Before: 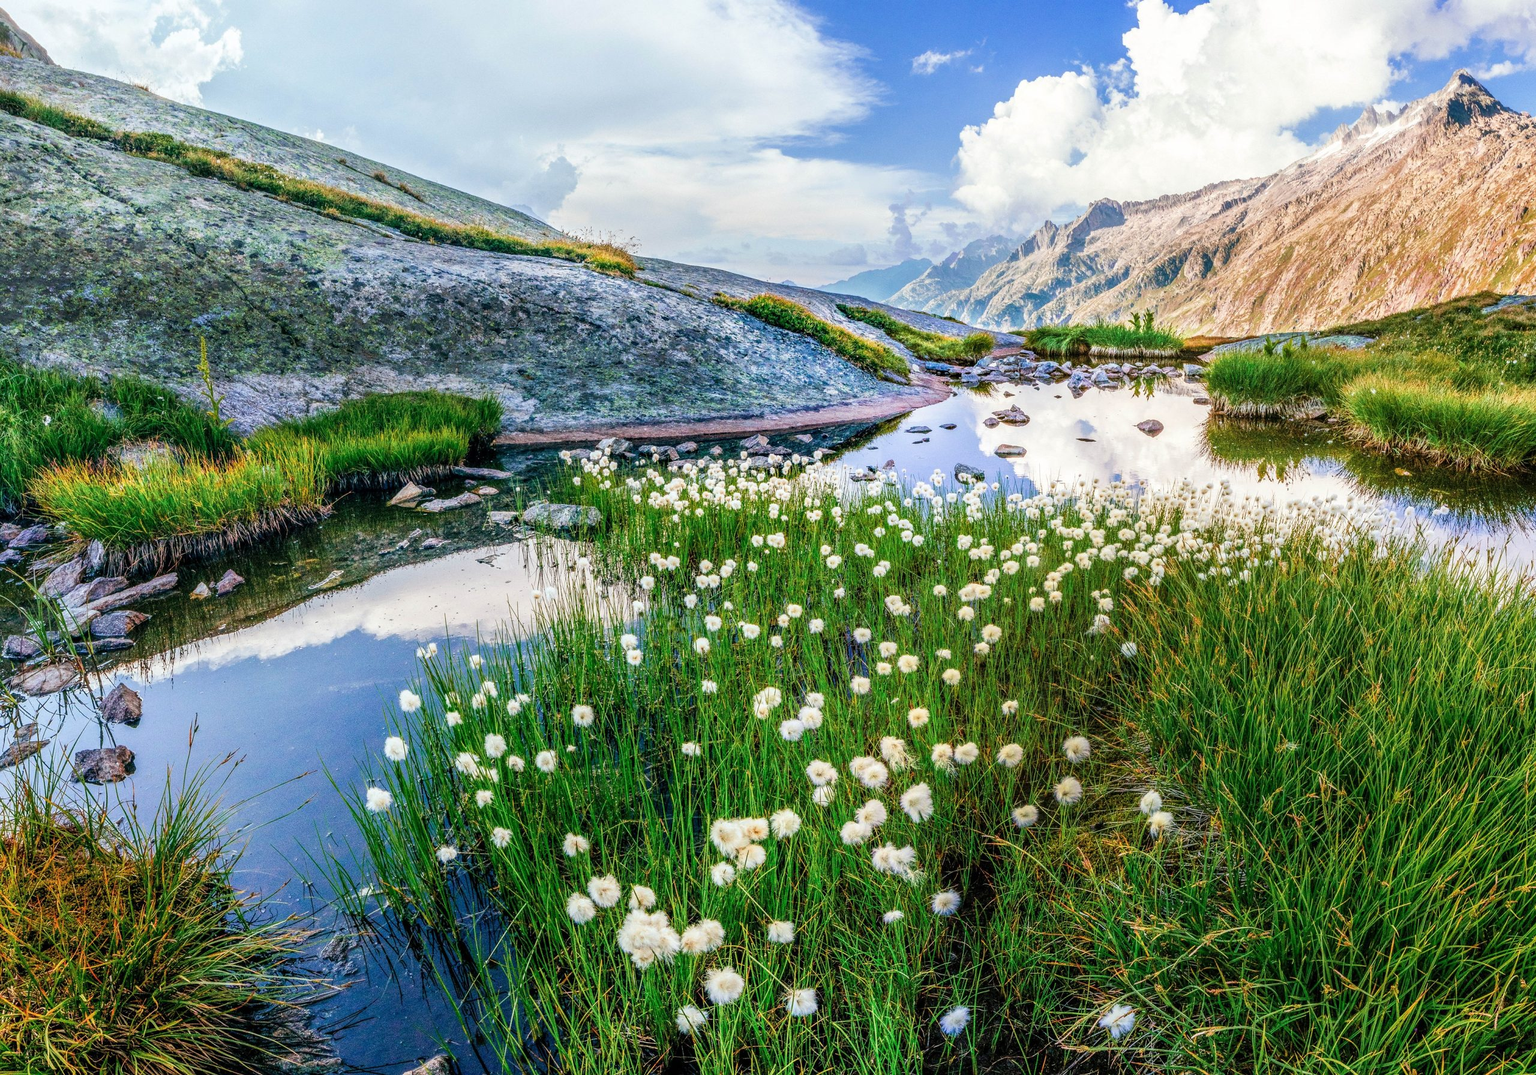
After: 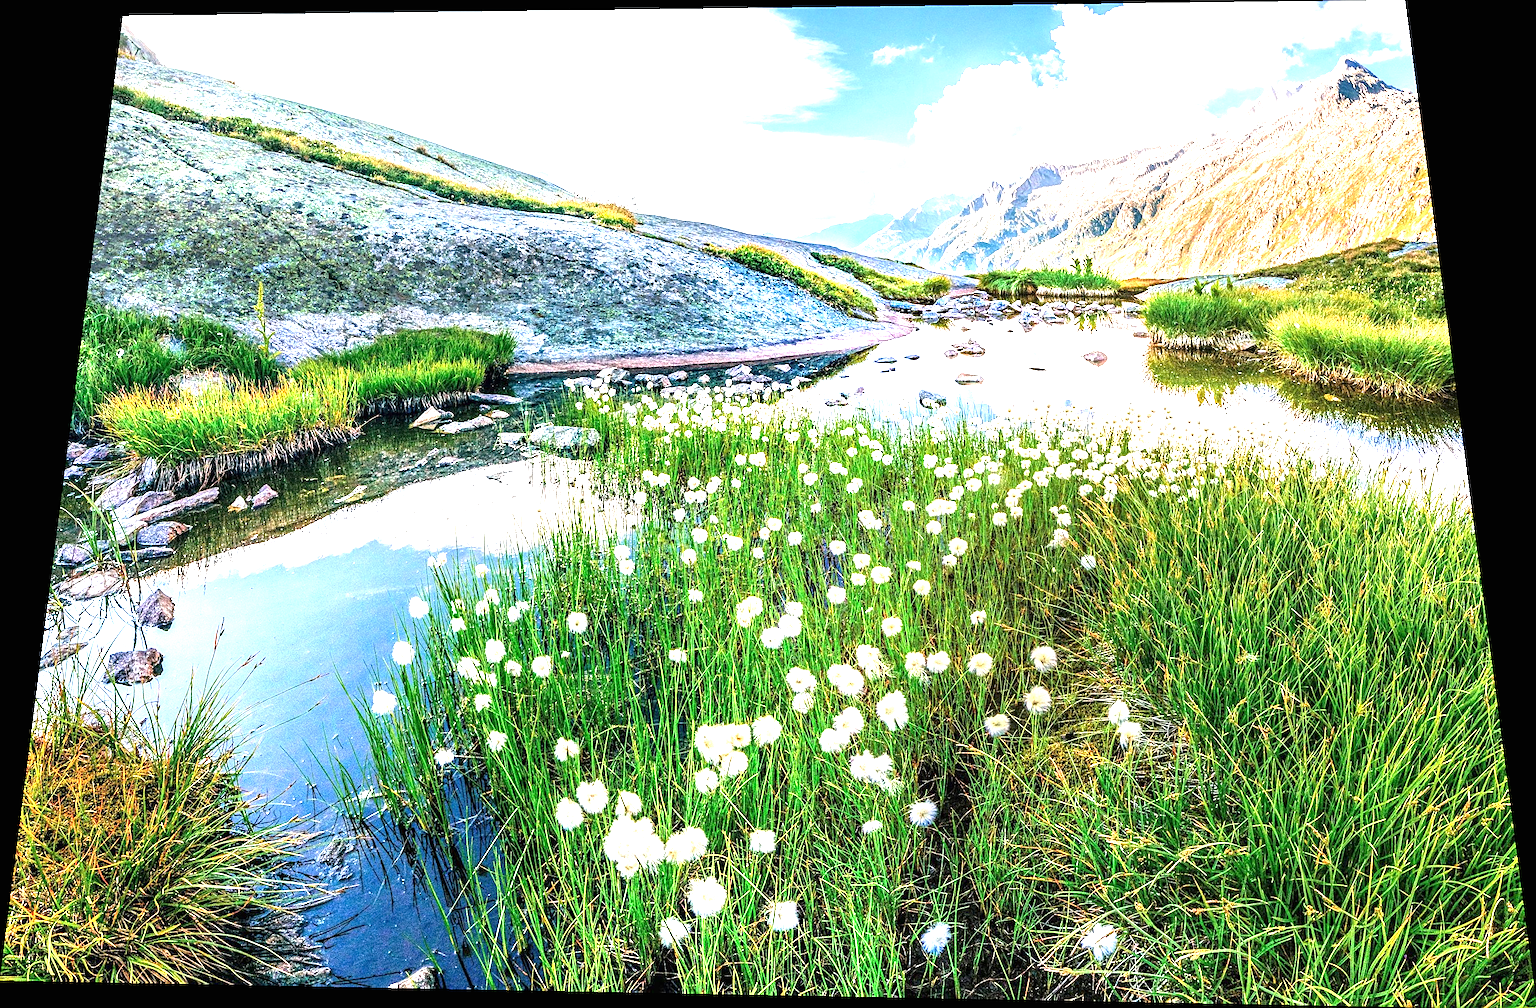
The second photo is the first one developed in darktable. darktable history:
rotate and perspective: rotation 0.128°, lens shift (vertical) -0.181, lens shift (horizontal) -0.044, shear 0.001, automatic cropping off
sharpen: on, module defaults
exposure: black level correction 0, exposure 1.45 EV, compensate exposure bias true, compensate highlight preservation false
